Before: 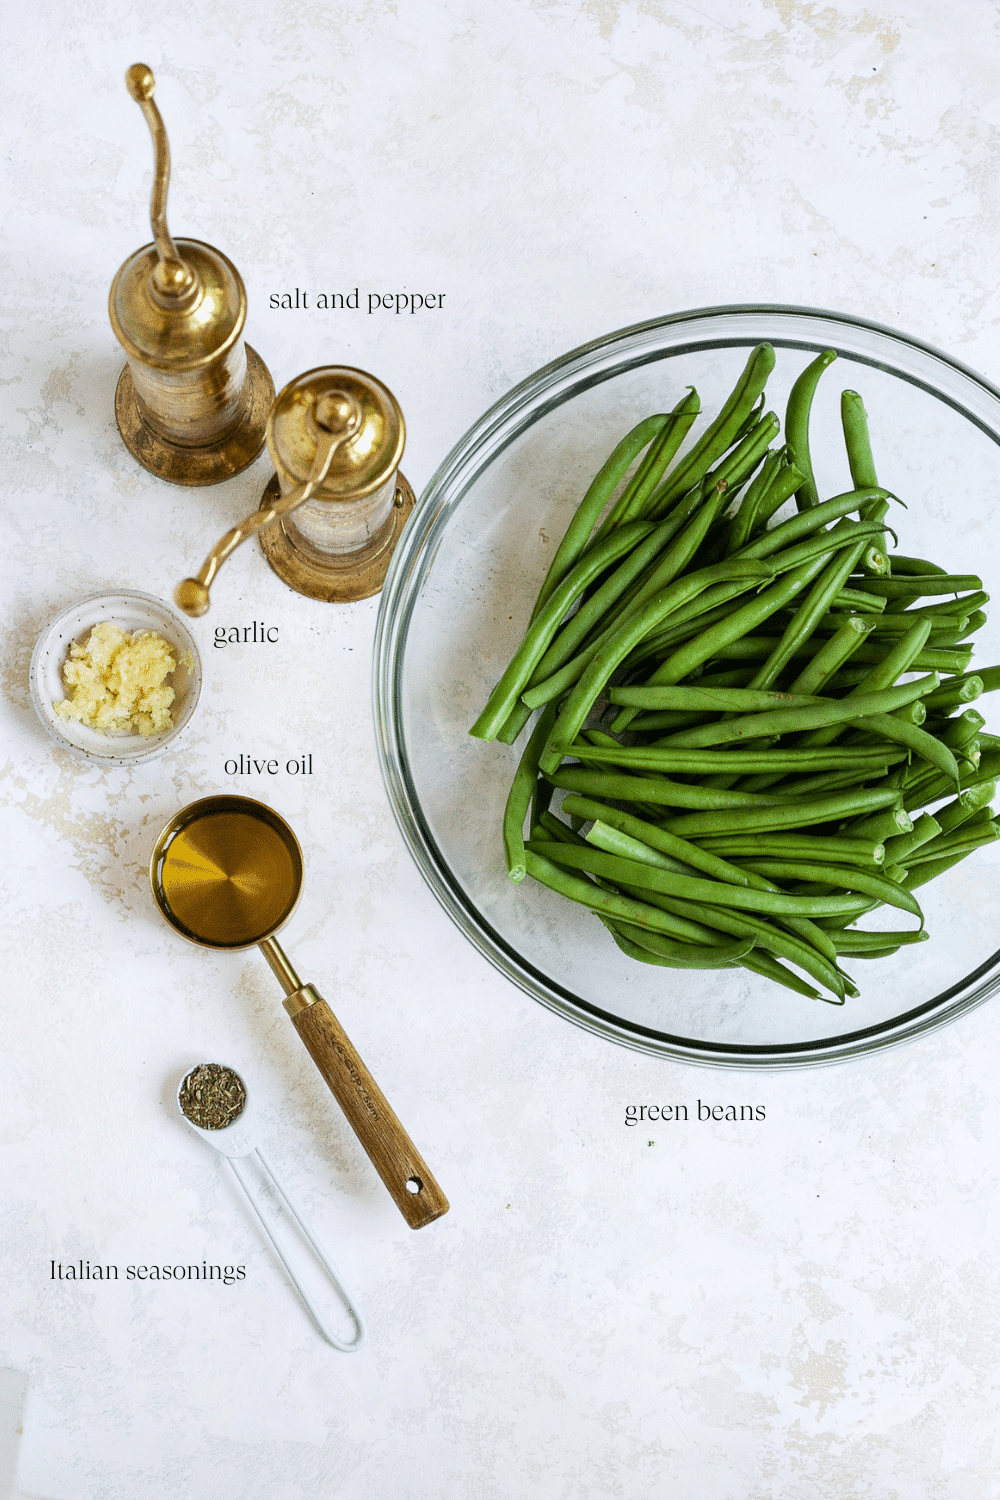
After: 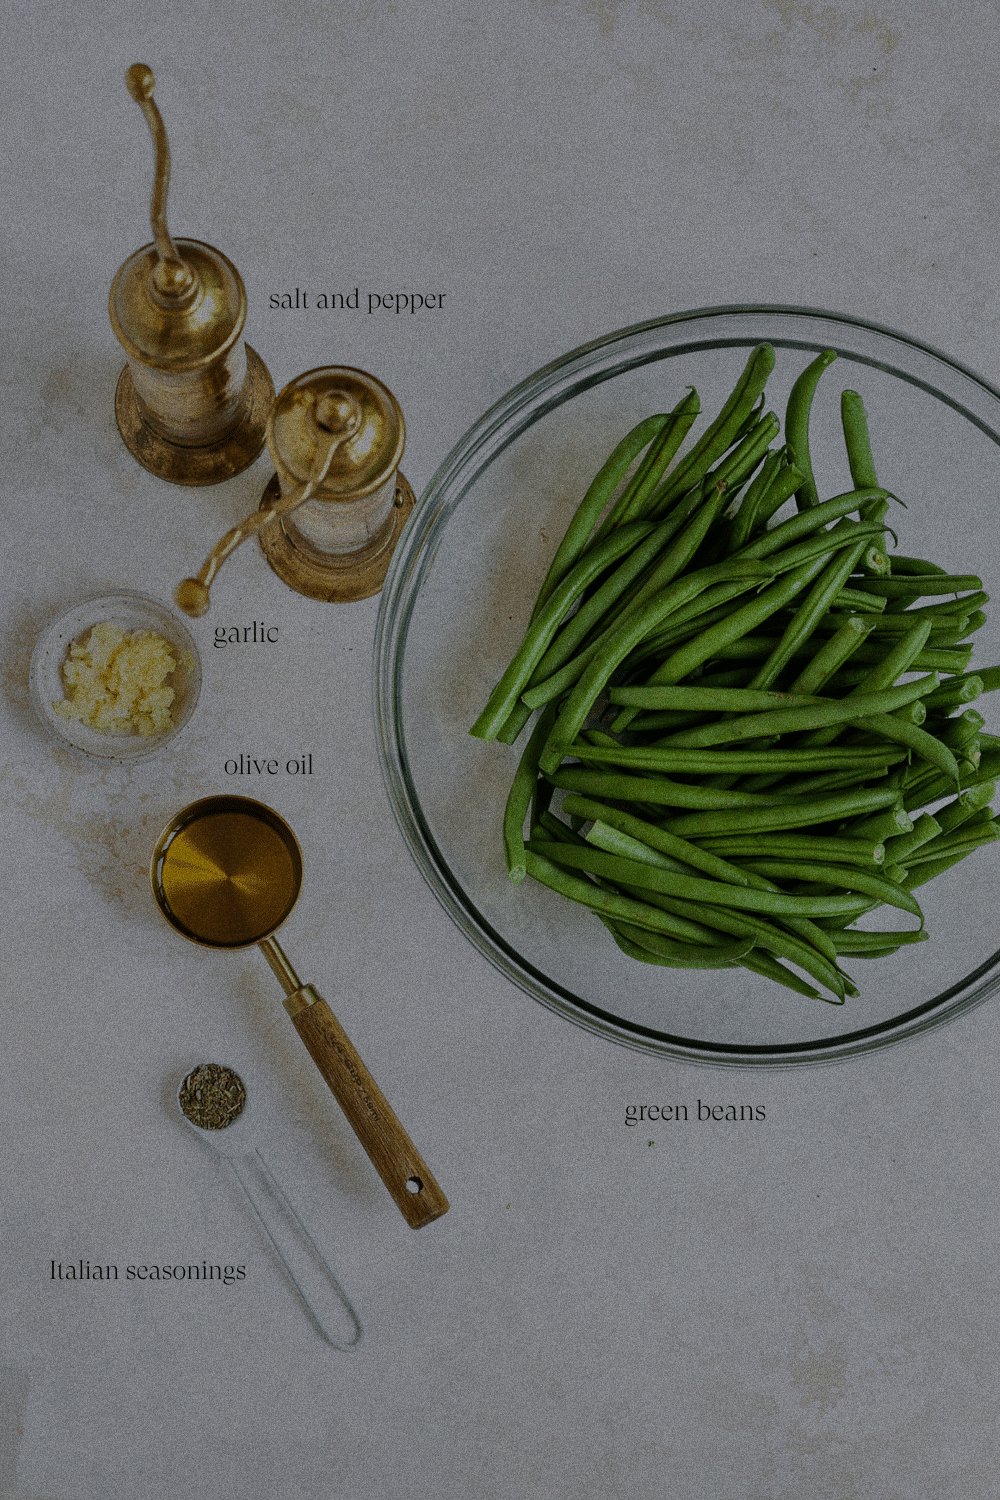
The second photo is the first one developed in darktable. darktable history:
tone equalizer: -8 EV -2 EV, -7 EV -2 EV, -6 EV -2 EV, -5 EV -2 EV, -4 EV -2 EV, -3 EV -2 EV, -2 EV -2 EV, -1 EV -1.63 EV, +0 EV -2 EV
grain: coarseness 11.82 ISO, strength 36.67%, mid-tones bias 74.17%
shadows and highlights: on, module defaults
